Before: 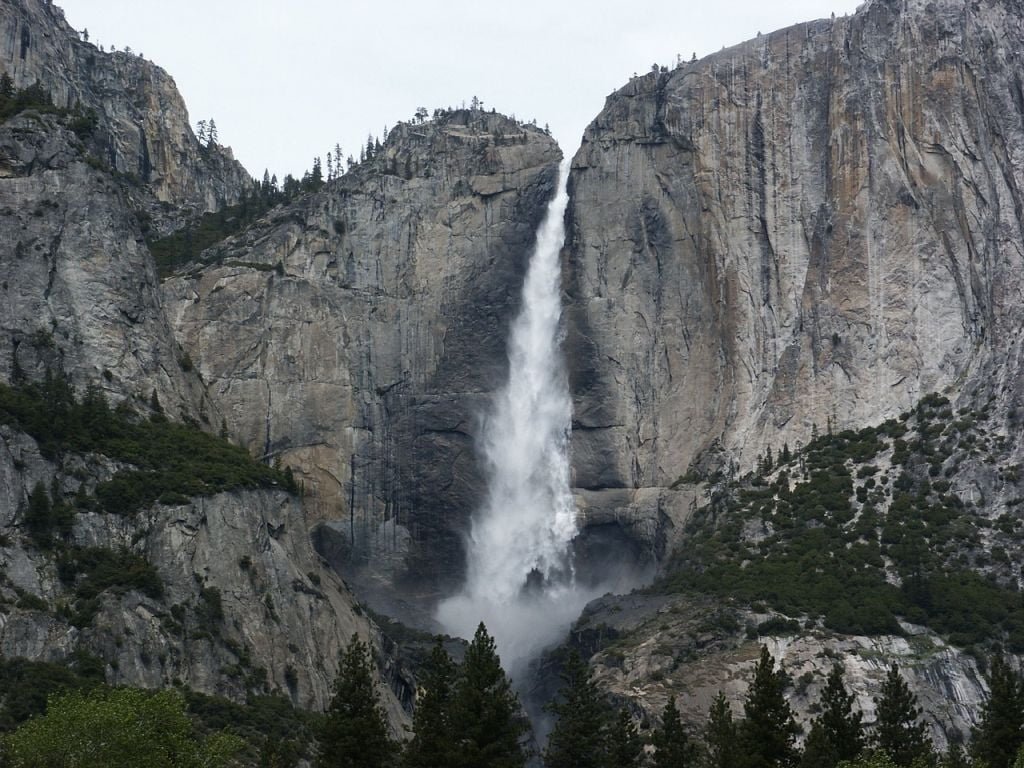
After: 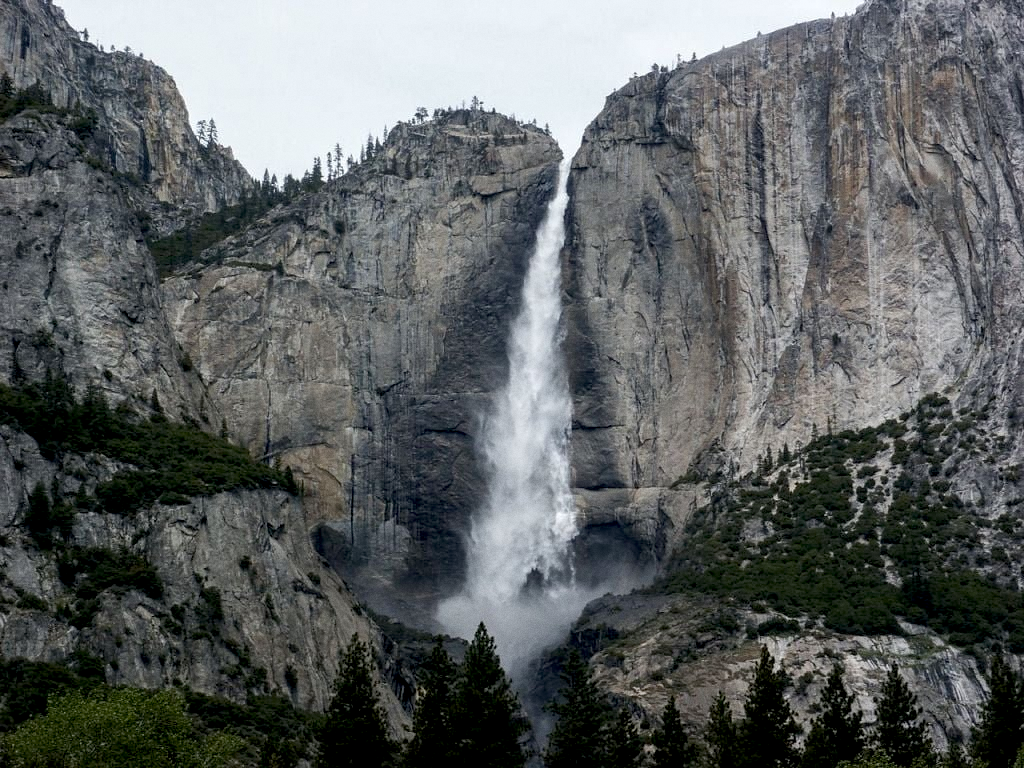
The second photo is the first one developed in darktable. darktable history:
local contrast: on, module defaults
grain: coarseness 0.09 ISO, strength 16.61%
exposure: black level correction 0.009, compensate highlight preservation false
